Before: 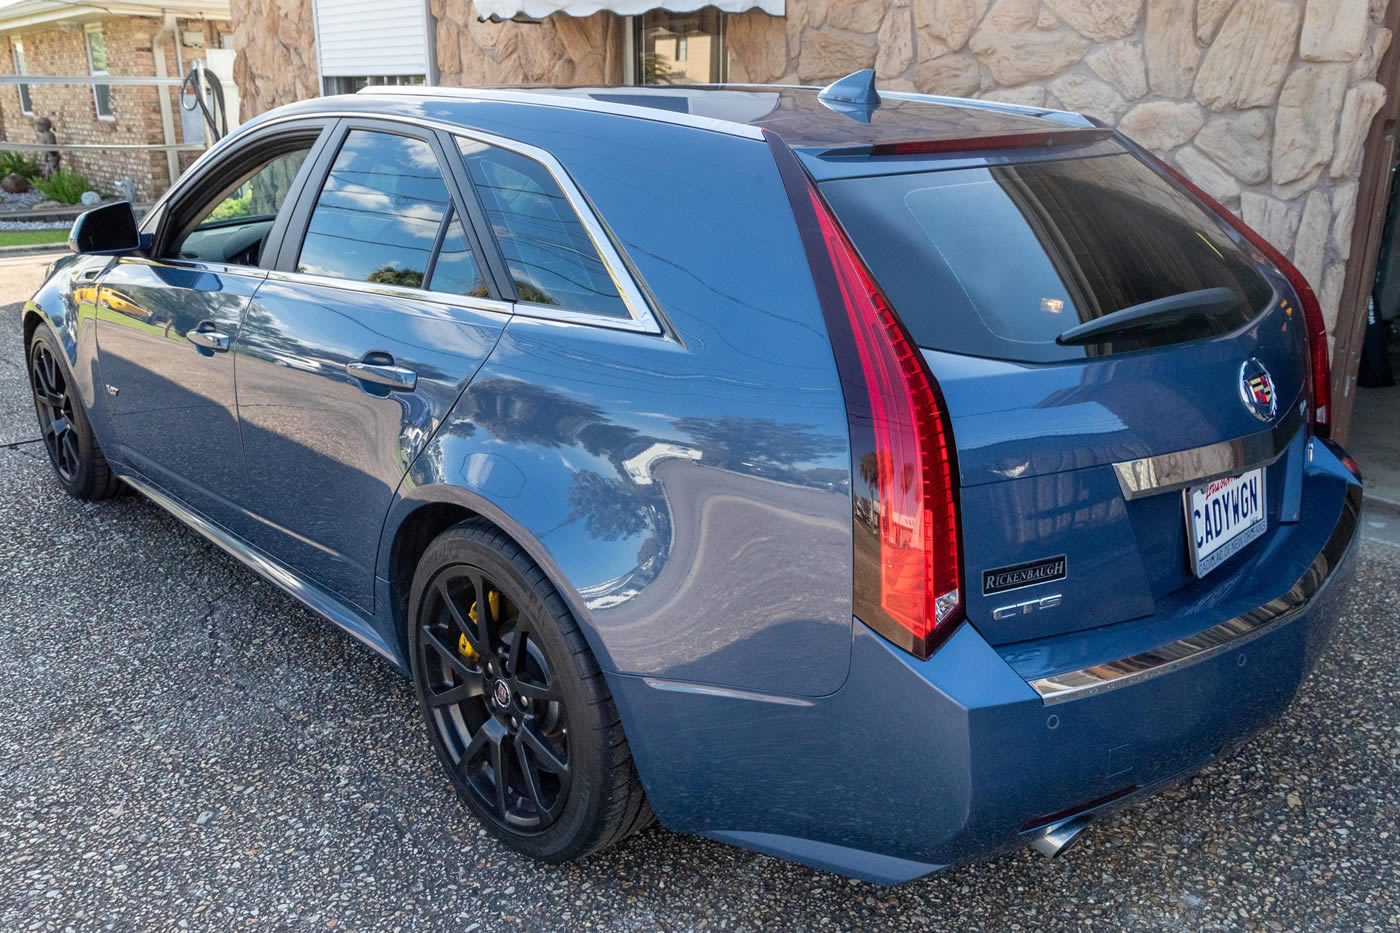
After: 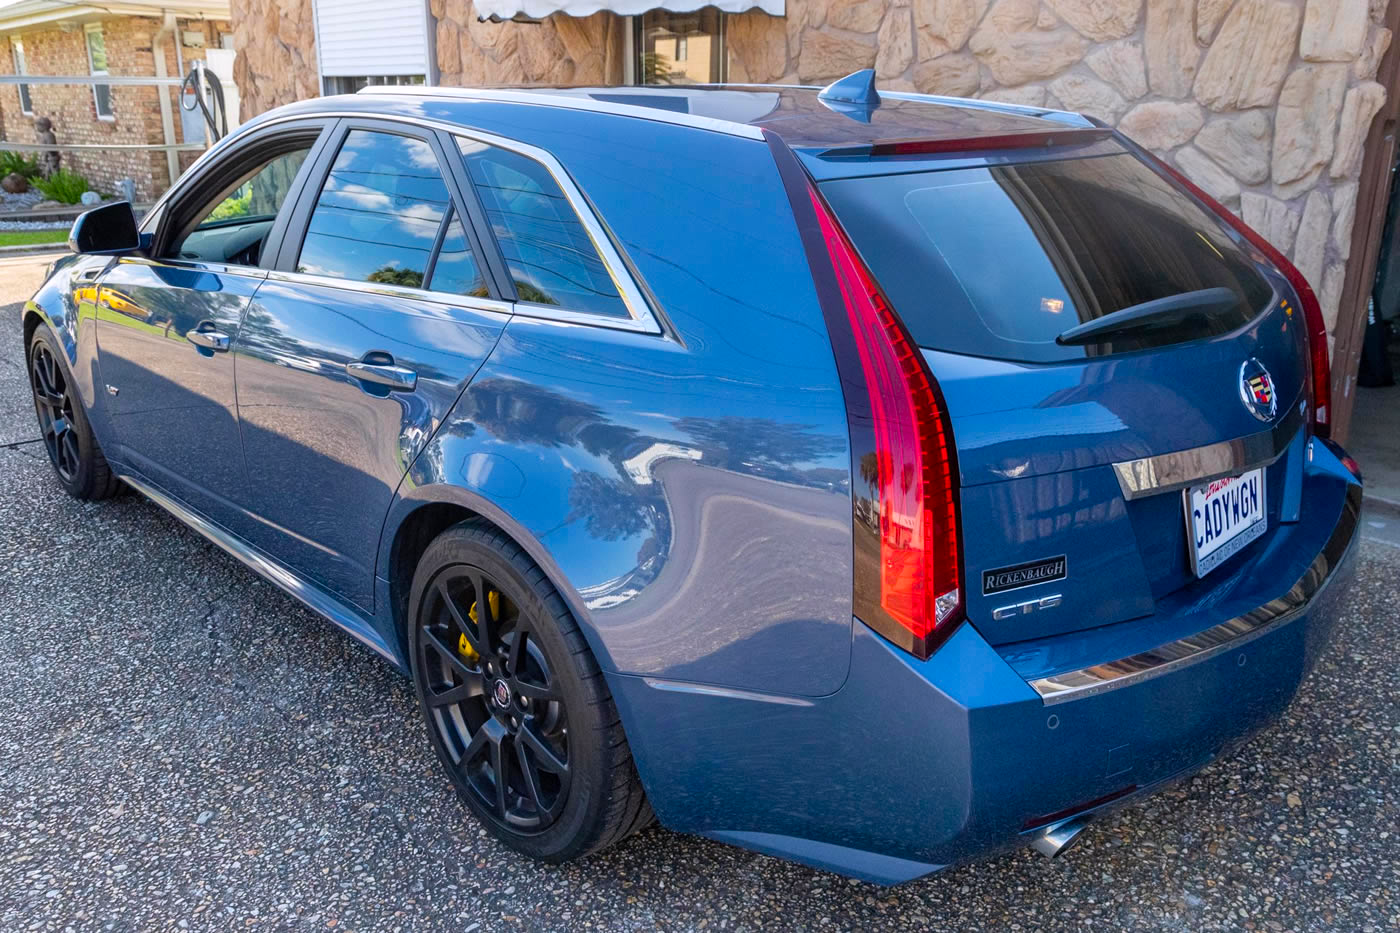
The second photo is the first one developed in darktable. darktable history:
white balance: red 1.009, blue 1.027
color balance rgb: perceptual saturation grading › global saturation 30%, global vibrance 10%
